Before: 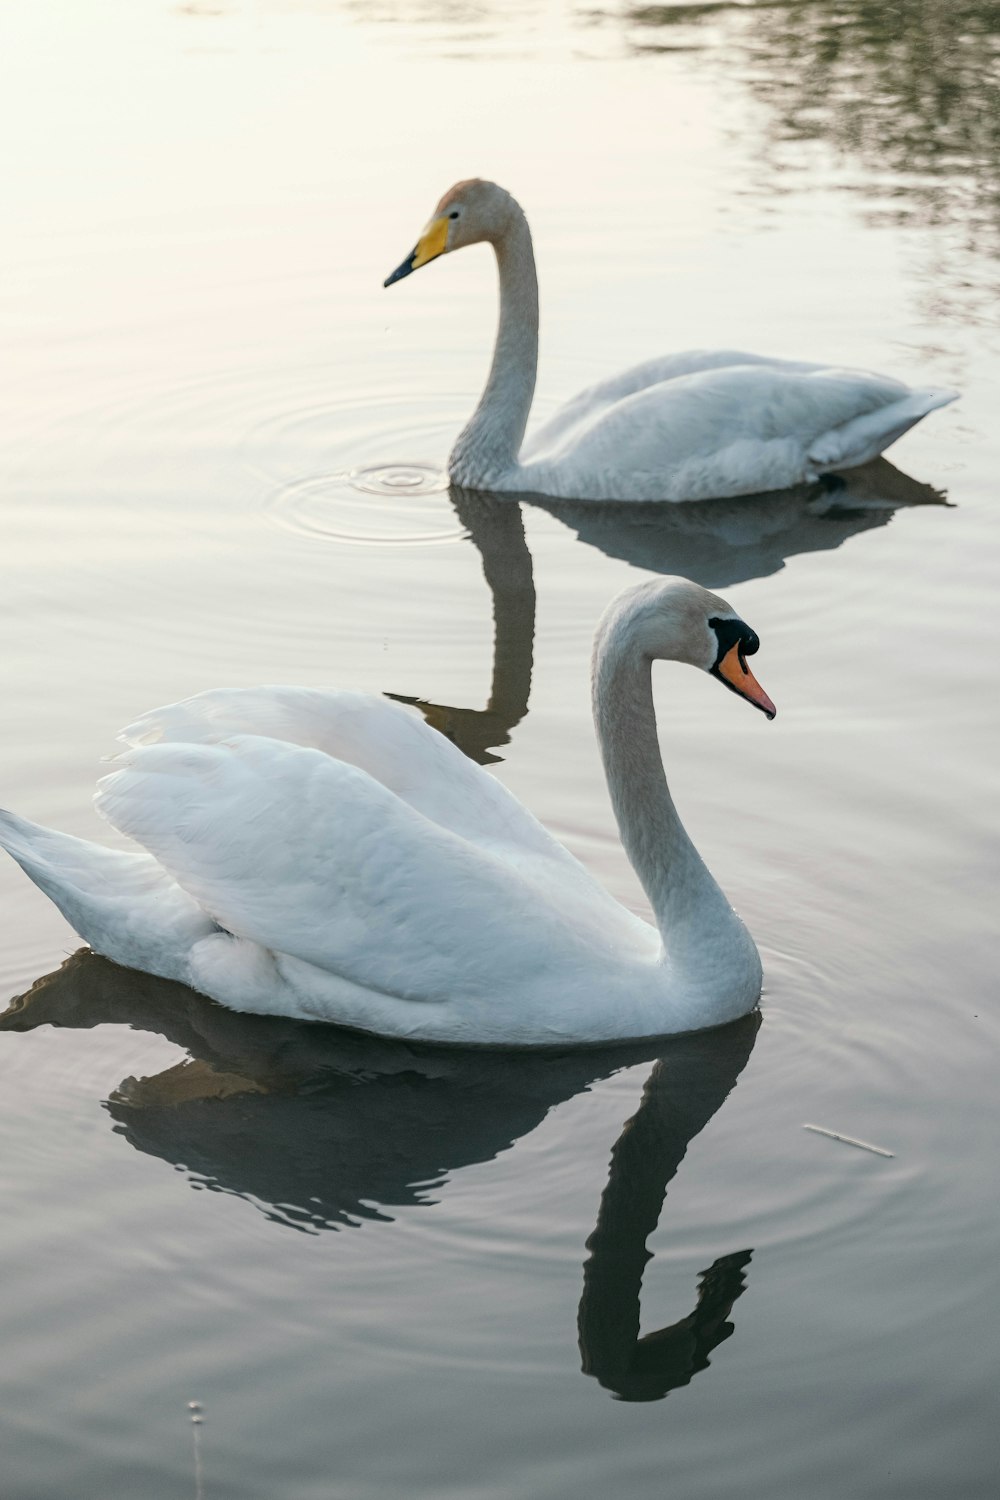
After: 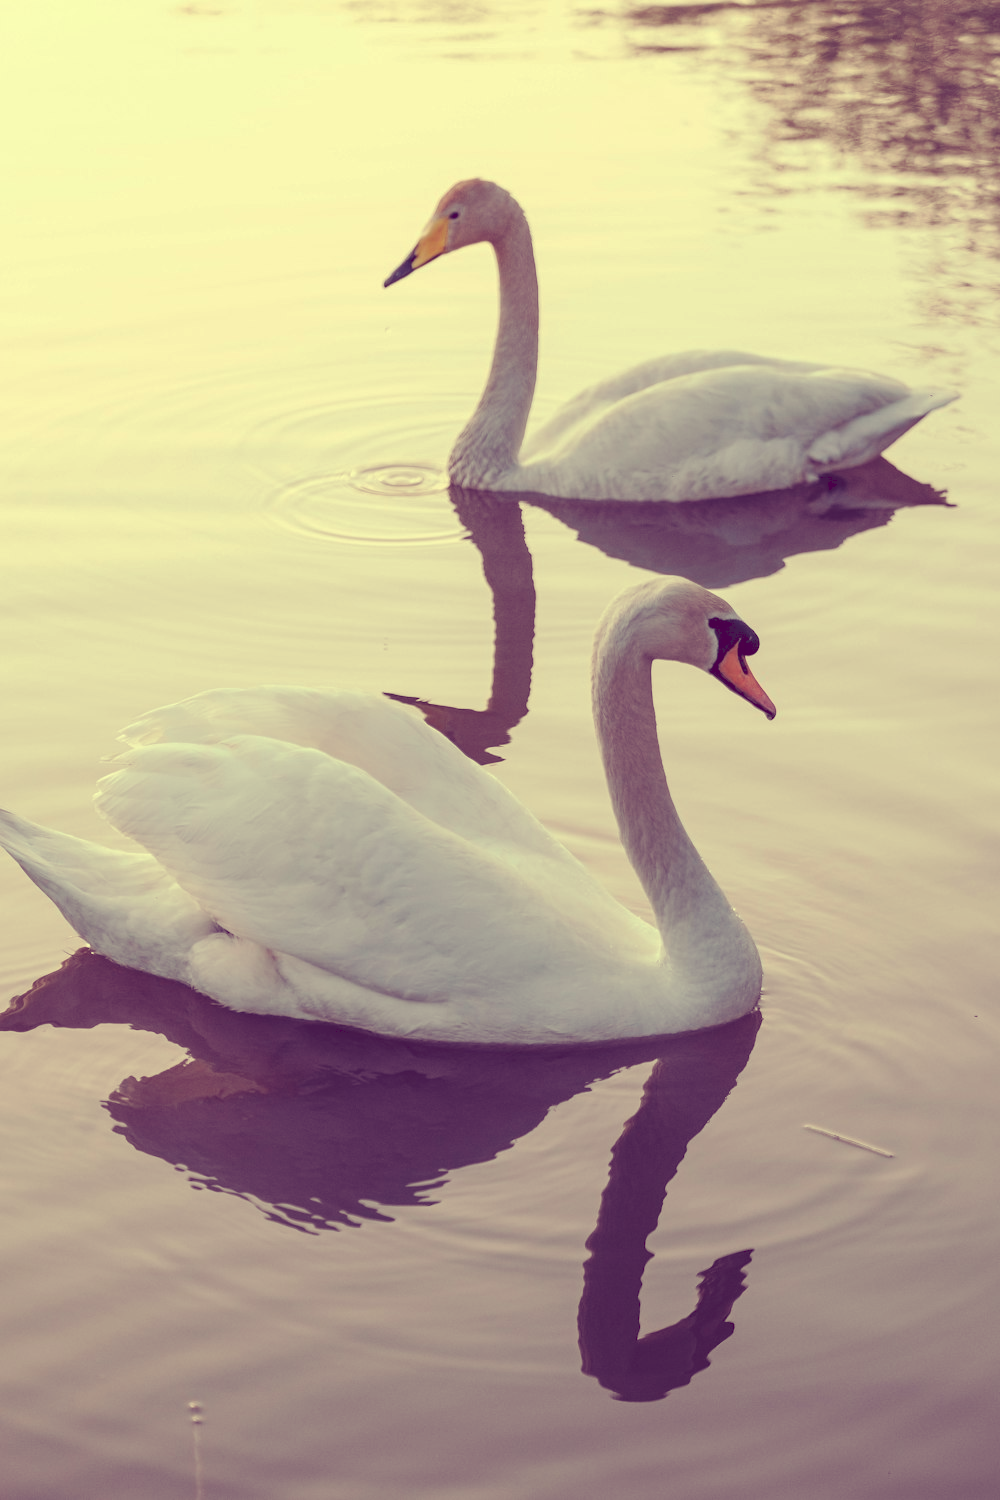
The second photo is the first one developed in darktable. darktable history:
tone curve: curves: ch0 [(0, 0) (0.003, 0.125) (0.011, 0.139) (0.025, 0.155) (0.044, 0.174) (0.069, 0.192) (0.1, 0.211) (0.136, 0.234) (0.177, 0.262) (0.224, 0.296) (0.277, 0.337) (0.335, 0.385) (0.399, 0.436) (0.468, 0.5) (0.543, 0.573) (0.623, 0.644) (0.709, 0.713) (0.801, 0.791) (0.898, 0.881) (1, 1)], preserve colors none
color look up table: target L [96.81, 94.91, 90.46, 87.41, 78.9, 79.27, 73.68, 73.38, 61.5, 58.49, 49.67, 29.28, 28.48, 6.996, 200.55, 85.26, 77.78, 67.1, 61.12, 56.81, 50.56, 51.17, 33.38, 27.27, 9.943, 99.84, 79.12, 70.66, 68.37, 59.23, 57.34, 55.29, 53.66, 47.91, 40.67, 38.94, 37.36, 32.94, 18.06, 11.21, 19.94, 7.788, 92.49, 80.18, 78.98, 70.21, 55.89, 37.48, 34.31], target a [-10.21, -27.08, -40.37, -74.89, -66.81, -20.15, -56.24, -17.91, -51.14, -14.87, -30.88, -9.755, 27.46, 30.42, 0, 7.58, 6.84, 47.62, 65.16, 37.25, 19.16, 38.46, 69.12, 56.46, 47.34, -8.082, 17, 12.98, 6.101, 83.81, 45.05, 9.467, 80.74, 28.76, 7.571, 2.796, 71.48, 71.31, 27.74, 54.09, 59.8, 45.09, -32.23, -54.41, -16.59, -30.06, -28.86, -10.38, 18.89], target b [51.32, 82.18, 42.27, 60.26, 42.12, 34.92, 20.31, 63.99, 49.46, 34.96, 12.65, 0.751, 8.807, -27.36, 0, 71.9, 33.22, 24.59, 36.42, 39.82, 20.14, 16.43, 18.1, -7.494, -19.08, 31.98, 7.059, 13.42, -9.978, -24.53, -15.92, -9.105, 5.765, -4.81, -50.47, -41.13, -58.72, -32.91, -41.72, -69.45, -38.7, -39.27, 24.39, 7.03, 17.65, -5.066, -3.652, -15.77, -10.09], num patches 49
